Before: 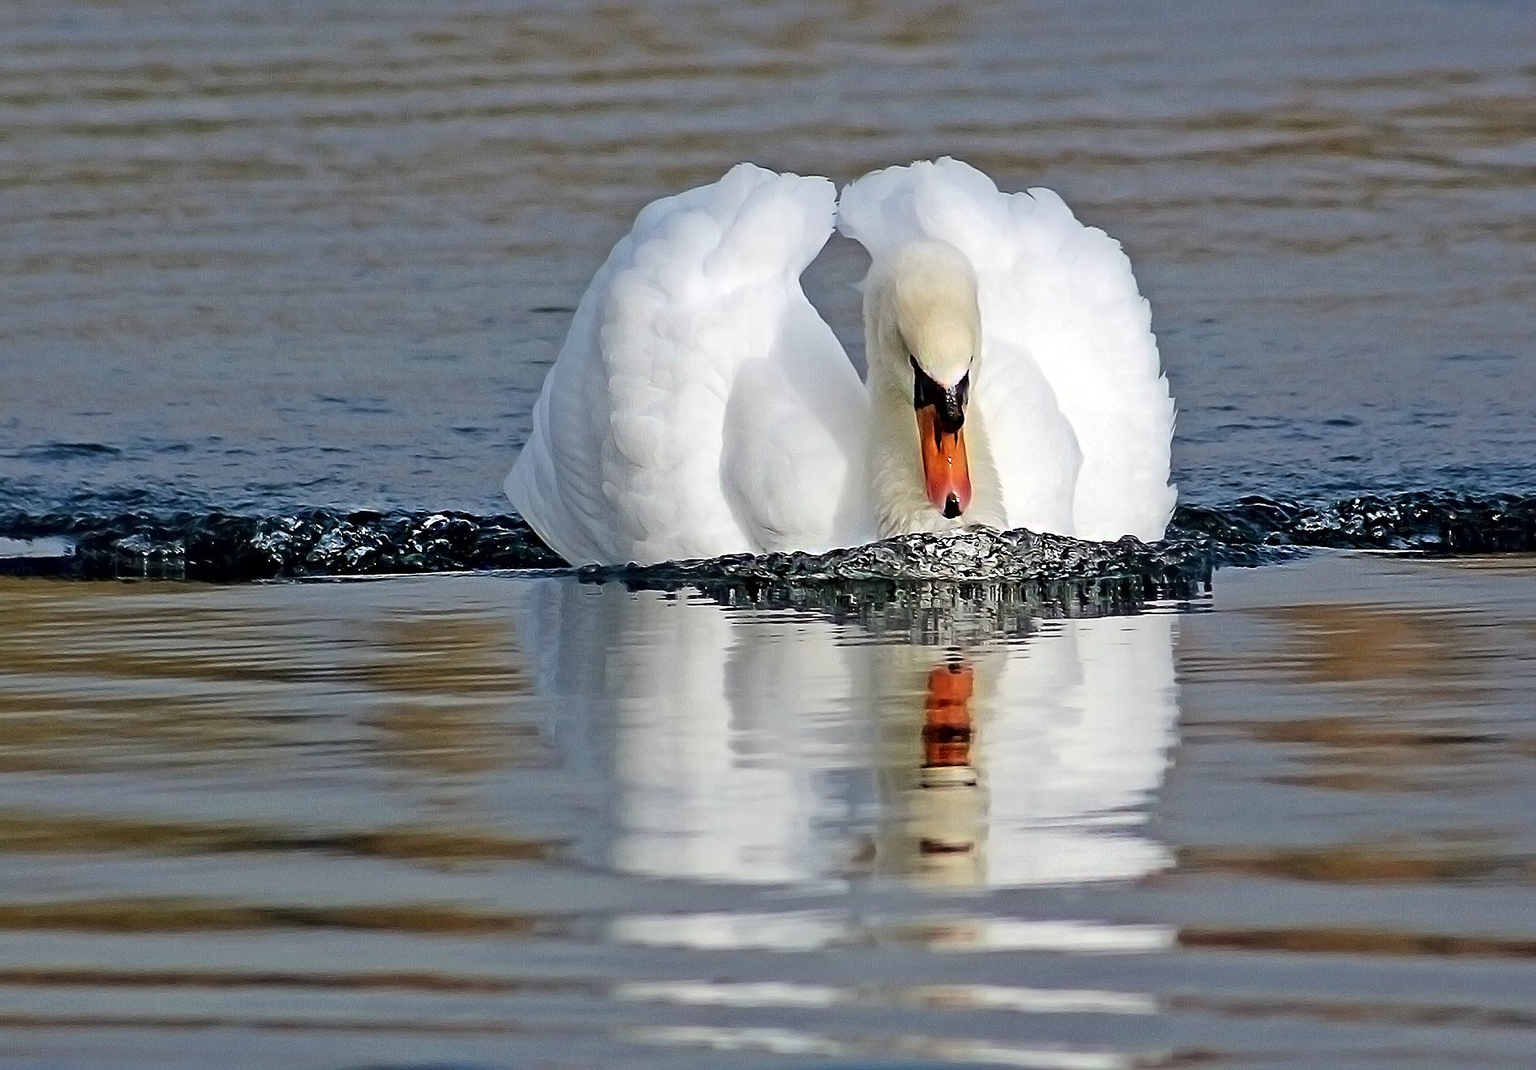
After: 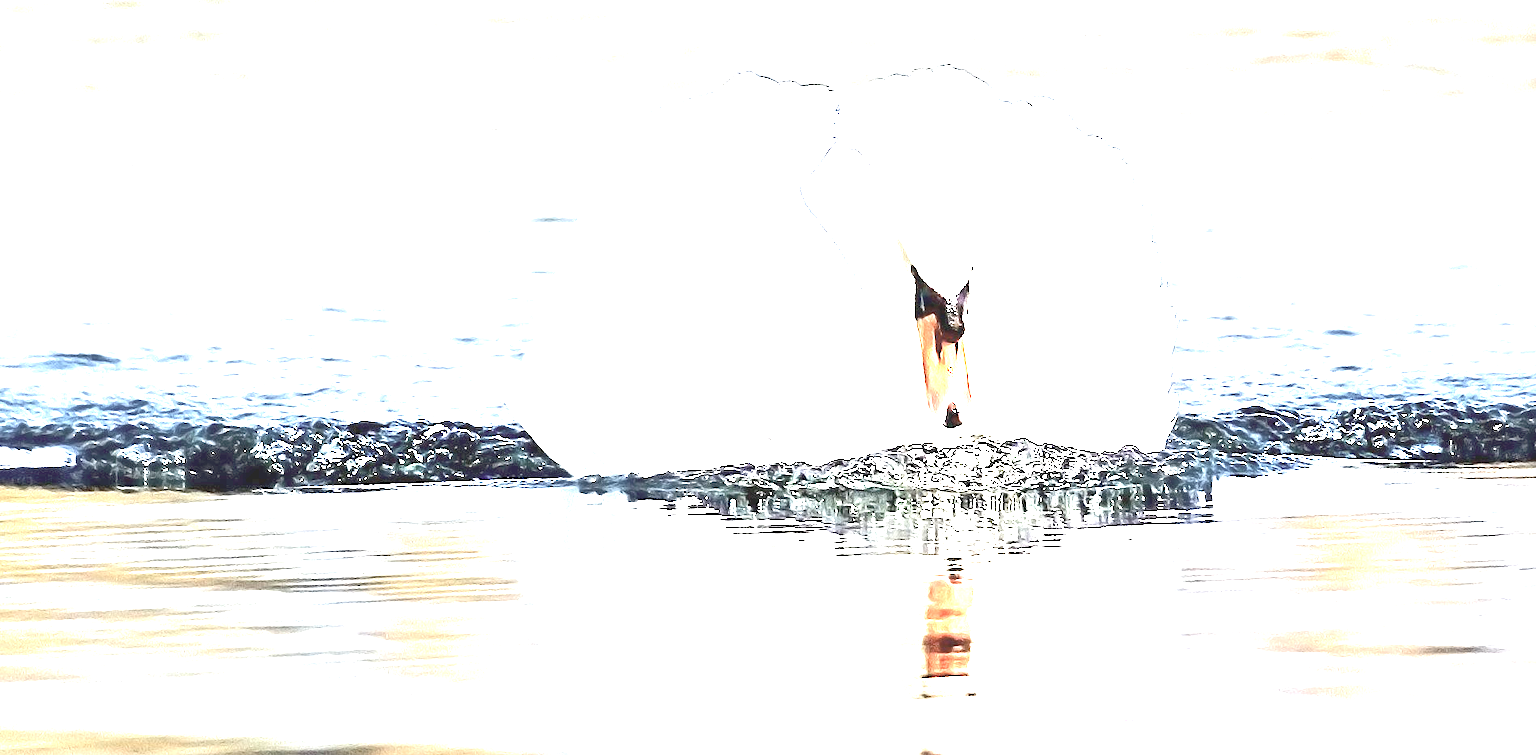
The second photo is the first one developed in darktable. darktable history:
exposure: black level correction 0, exposure 4.064 EV, compensate exposure bias true, compensate highlight preservation false
contrast brightness saturation: contrast -0.265, saturation -0.428
shadows and highlights: shadows -13.23, white point adjustment 4.04, highlights 28.56
crop and rotate: top 8.606%, bottom 20.814%
